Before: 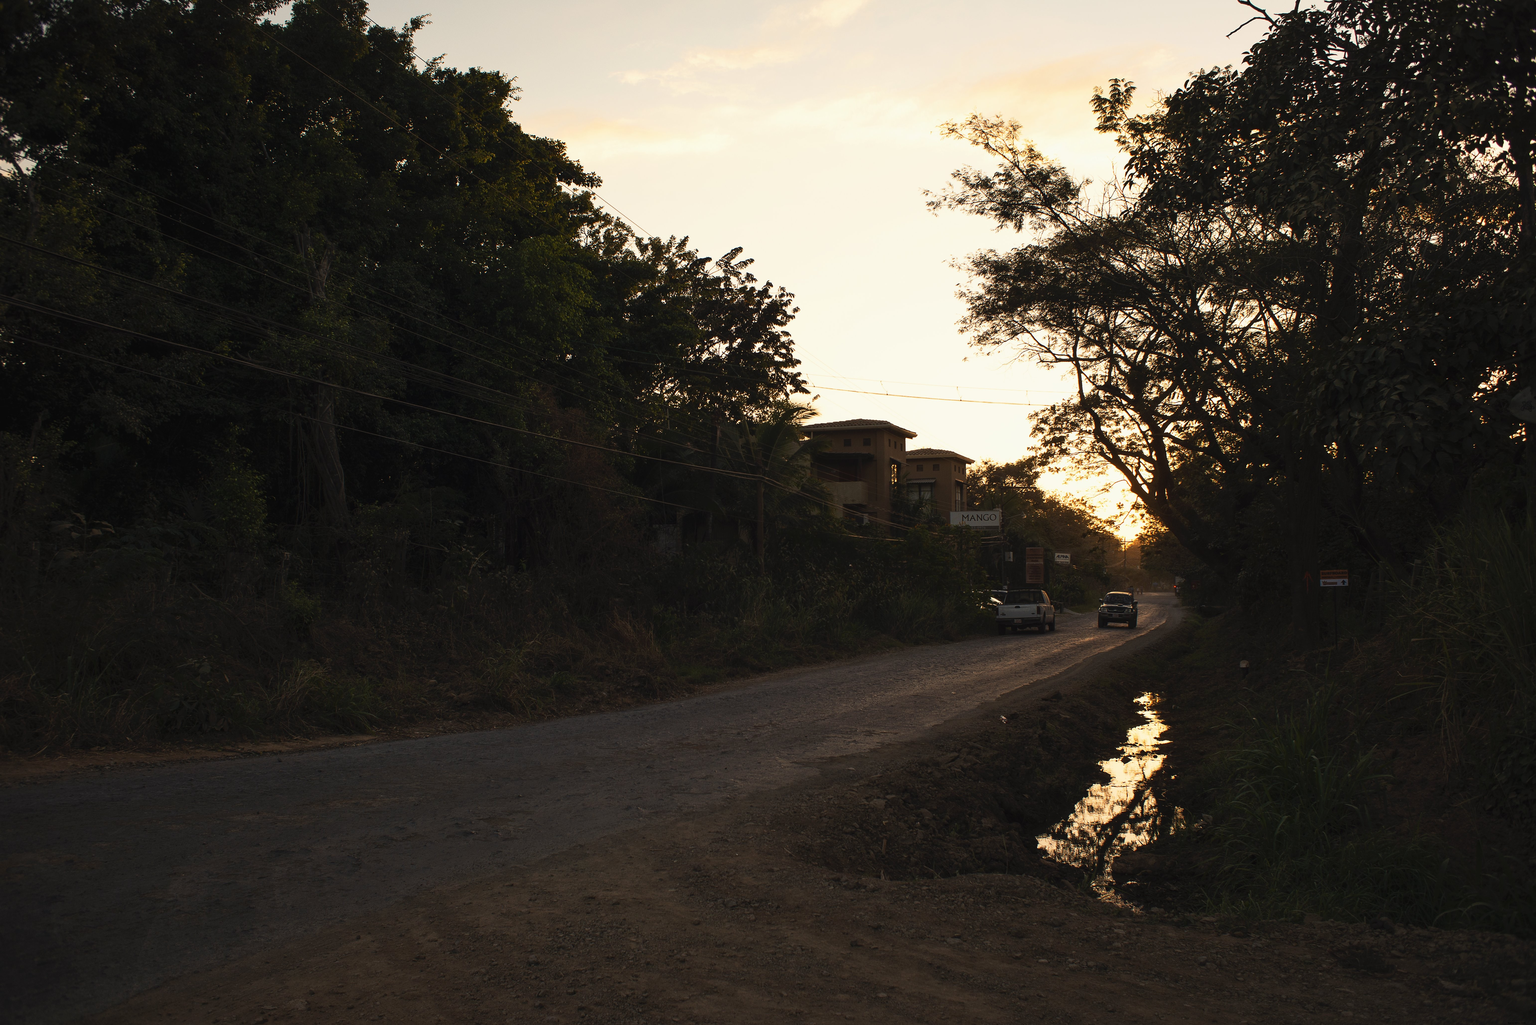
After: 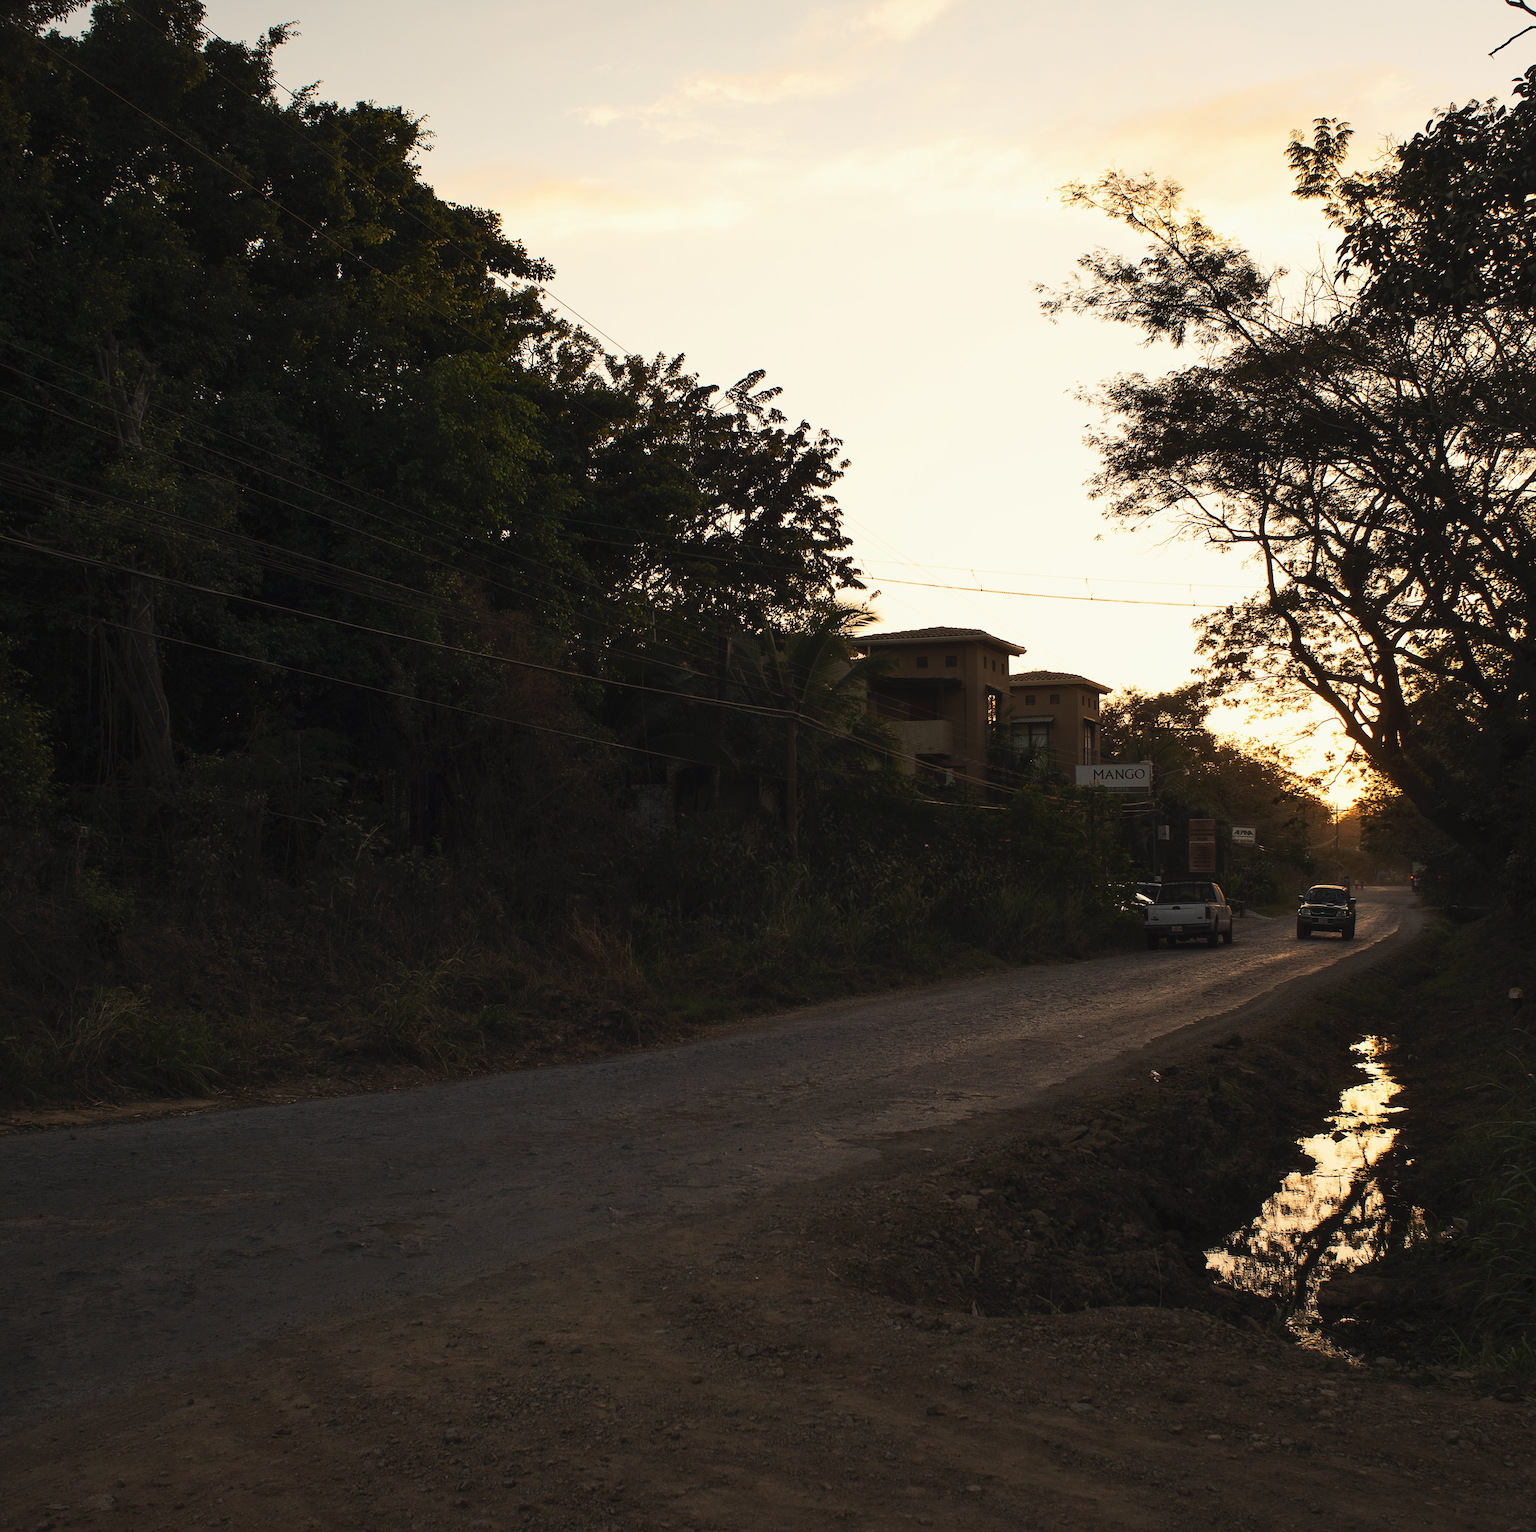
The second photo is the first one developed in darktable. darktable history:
crop and rotate: left 15.039%, right 18.076%
